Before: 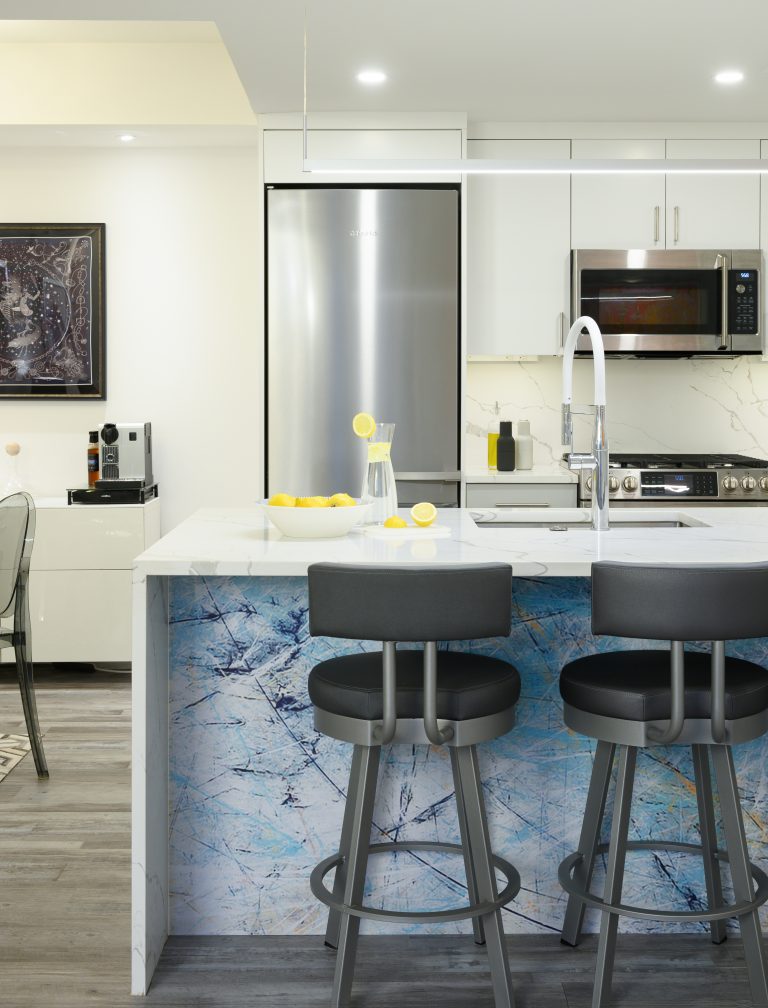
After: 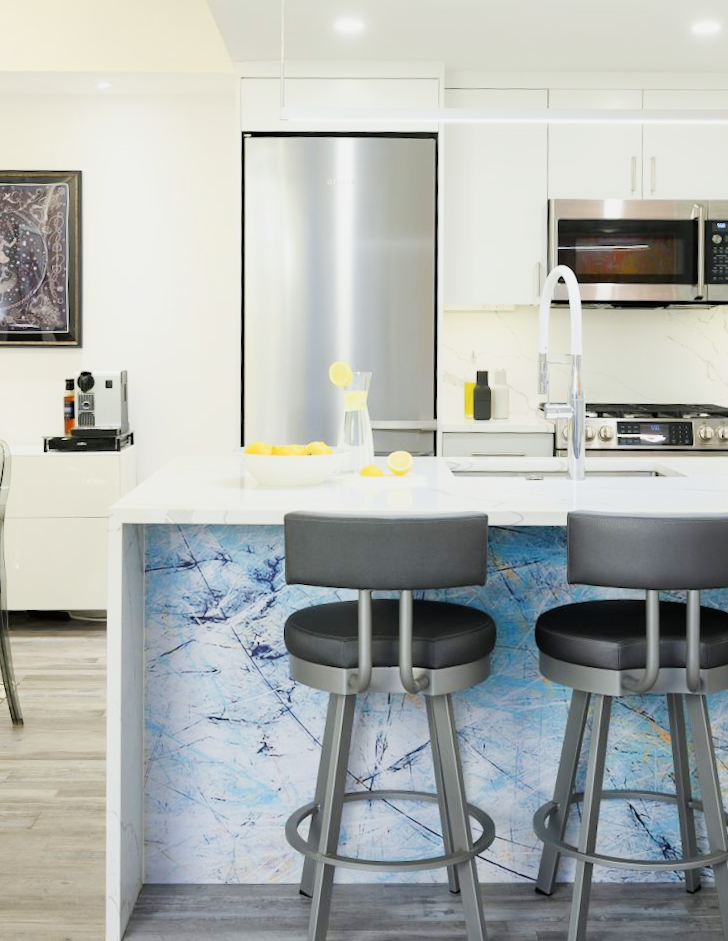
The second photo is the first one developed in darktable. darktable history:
filmic rgb: black relative exposure -7.65 EV, white relative exposure 4.56 EV, hardness 3.61
exposure: black level correction 0, exposure 1.1 EV, compensate exposure bias true, compensate highlight preservation false
rotate and perspective: rotation -1.77°, lens shift (horizontal) 0.004, automatic cropping off
crop and rotate: angle -1.96°, left 3.097%, top 4.154%, right 1.586%, bottom 0.529%
